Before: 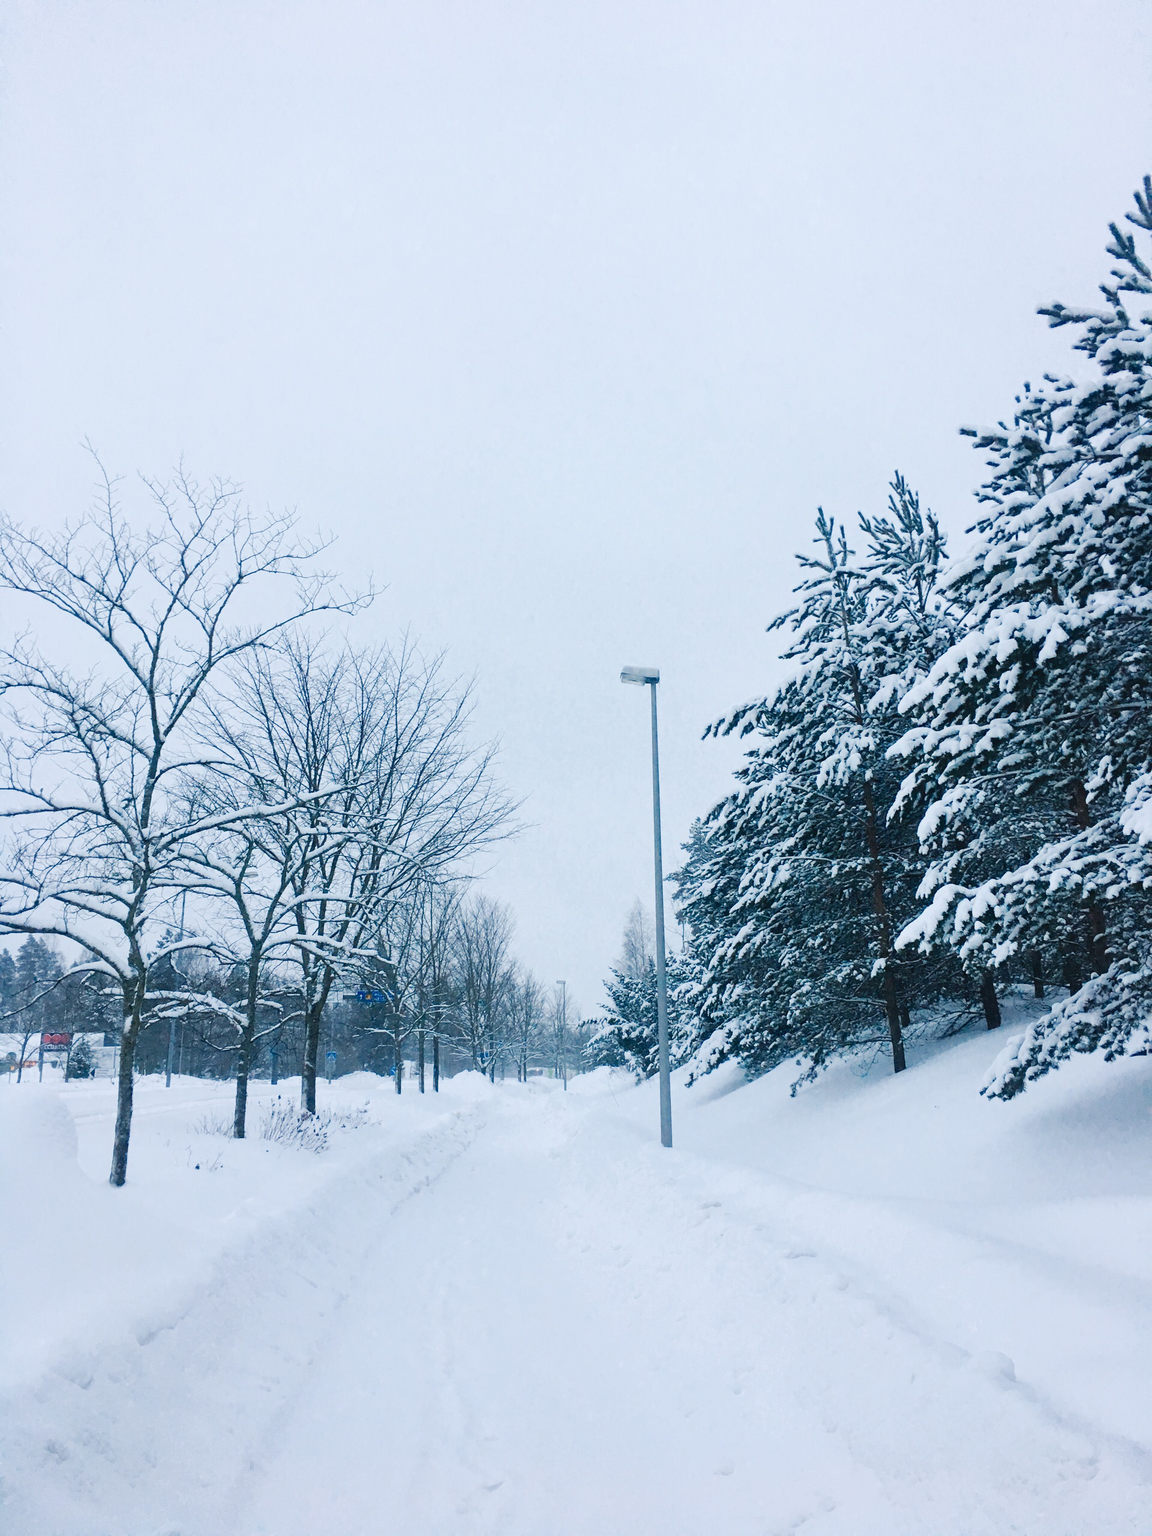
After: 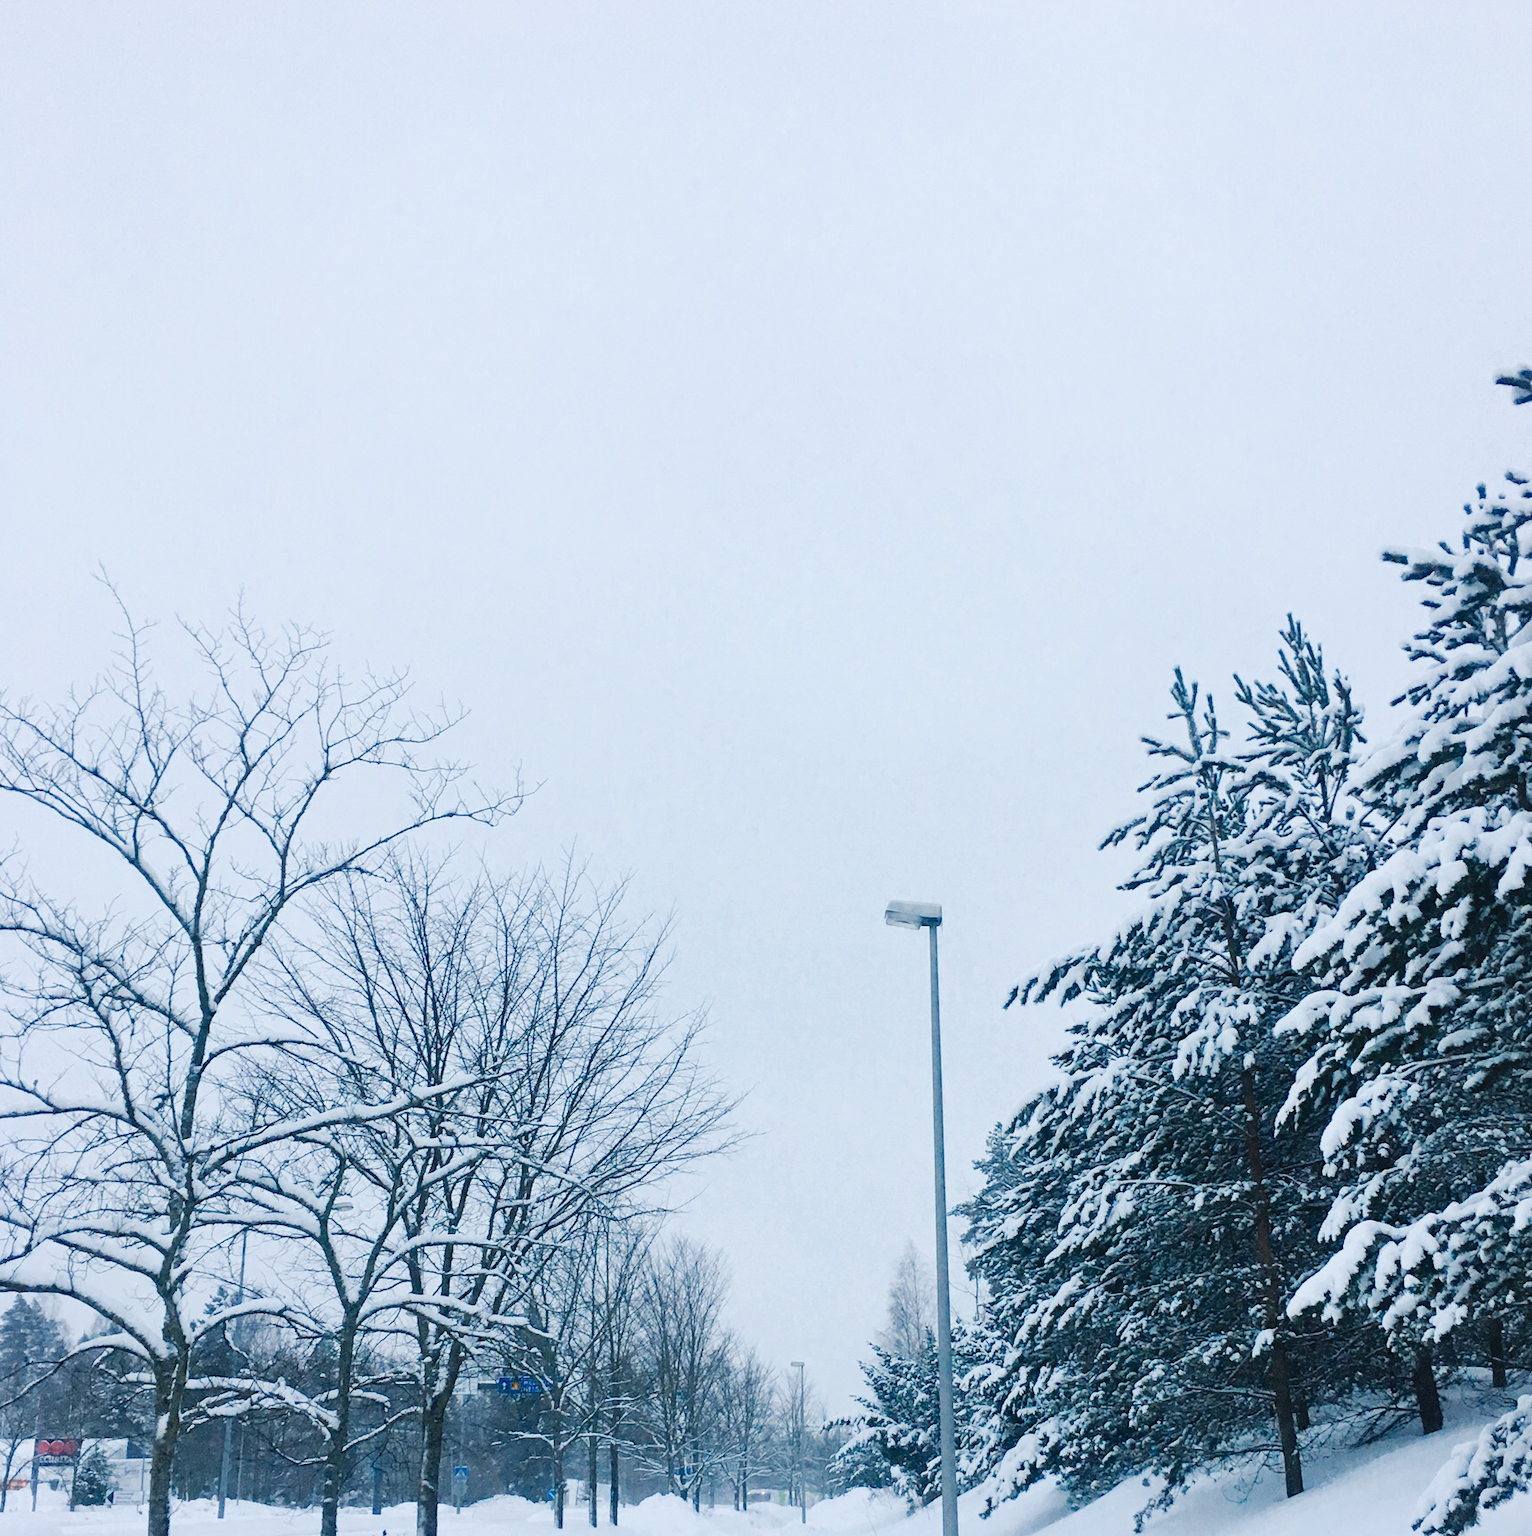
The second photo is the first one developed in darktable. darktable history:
crop: left 1.557%, top 3.428%, right 7.731%, bottom 28.405%
